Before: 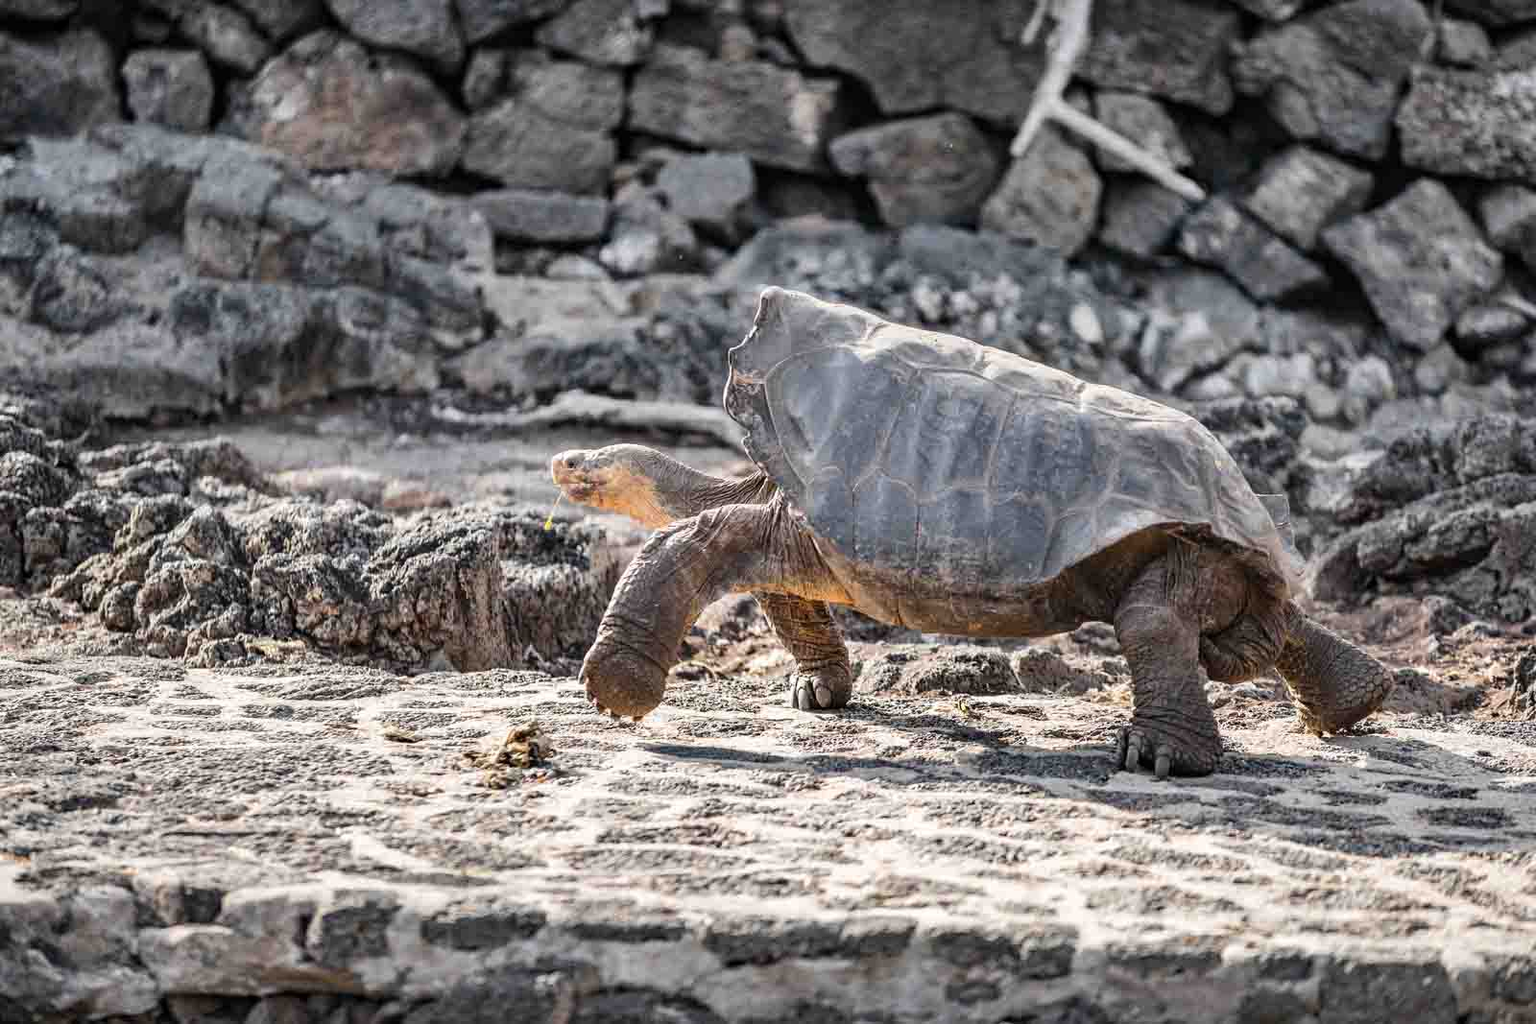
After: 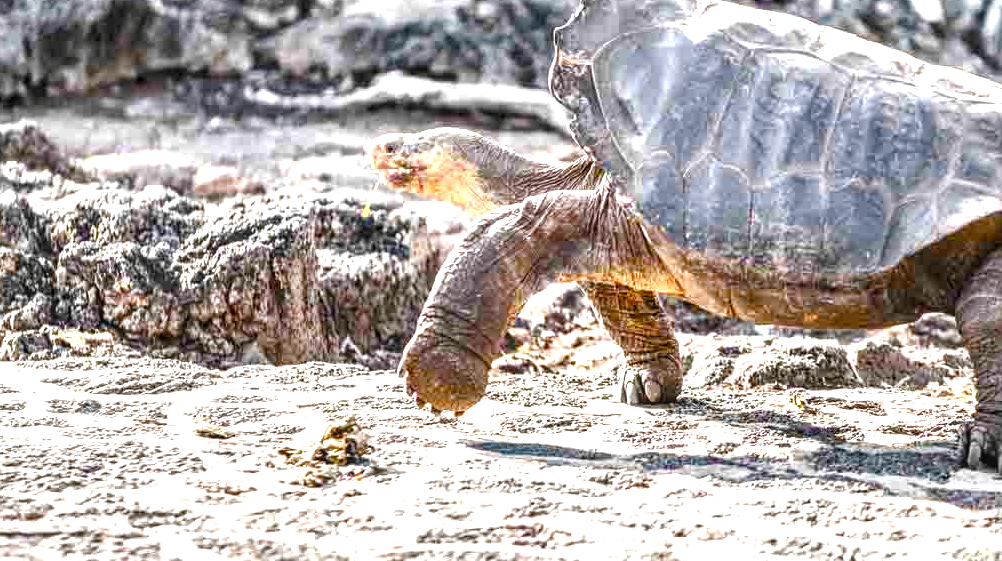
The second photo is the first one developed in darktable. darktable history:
exposure: exposure 0.201 EV, compensate exposure bias true, compensate highlight preservation false
local contrast: on, module defaults
color balance rgb: shadows lift › chroma 0.957%, shadows lift › hue 111.83°, perceptual saturation grading › global saturation 13.99%, perceptual saturation grading › highlights -30.745%, perceptual saturation grading › shadows 51.687%, global vibrance 24.956%, contrast 9.666%
crop: left 12.868%, top 31.428%, right 24.467%, bottom 15.962%
